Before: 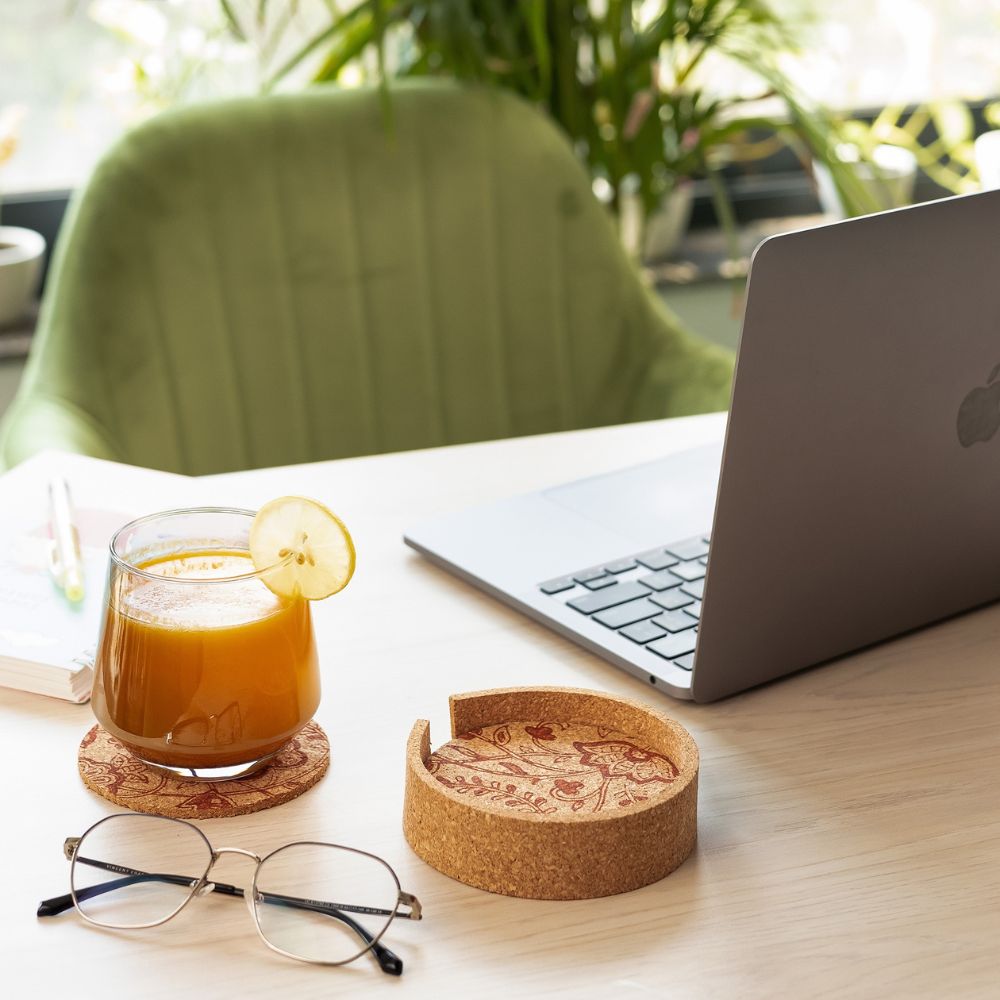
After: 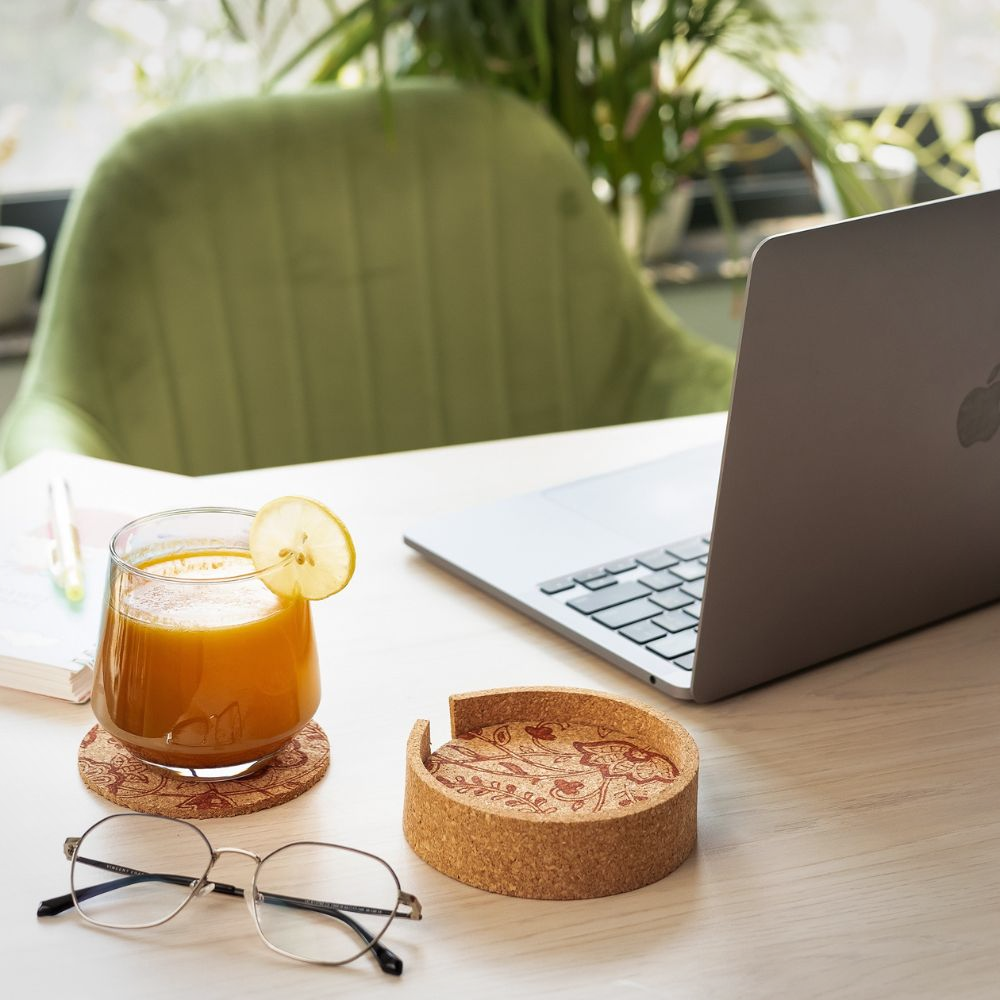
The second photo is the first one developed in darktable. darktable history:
vignetting: fall-off start 89.09%, fall-off radius 44.22%, brightness -0.177, saturation -0.291, width/height ratio 1.165
